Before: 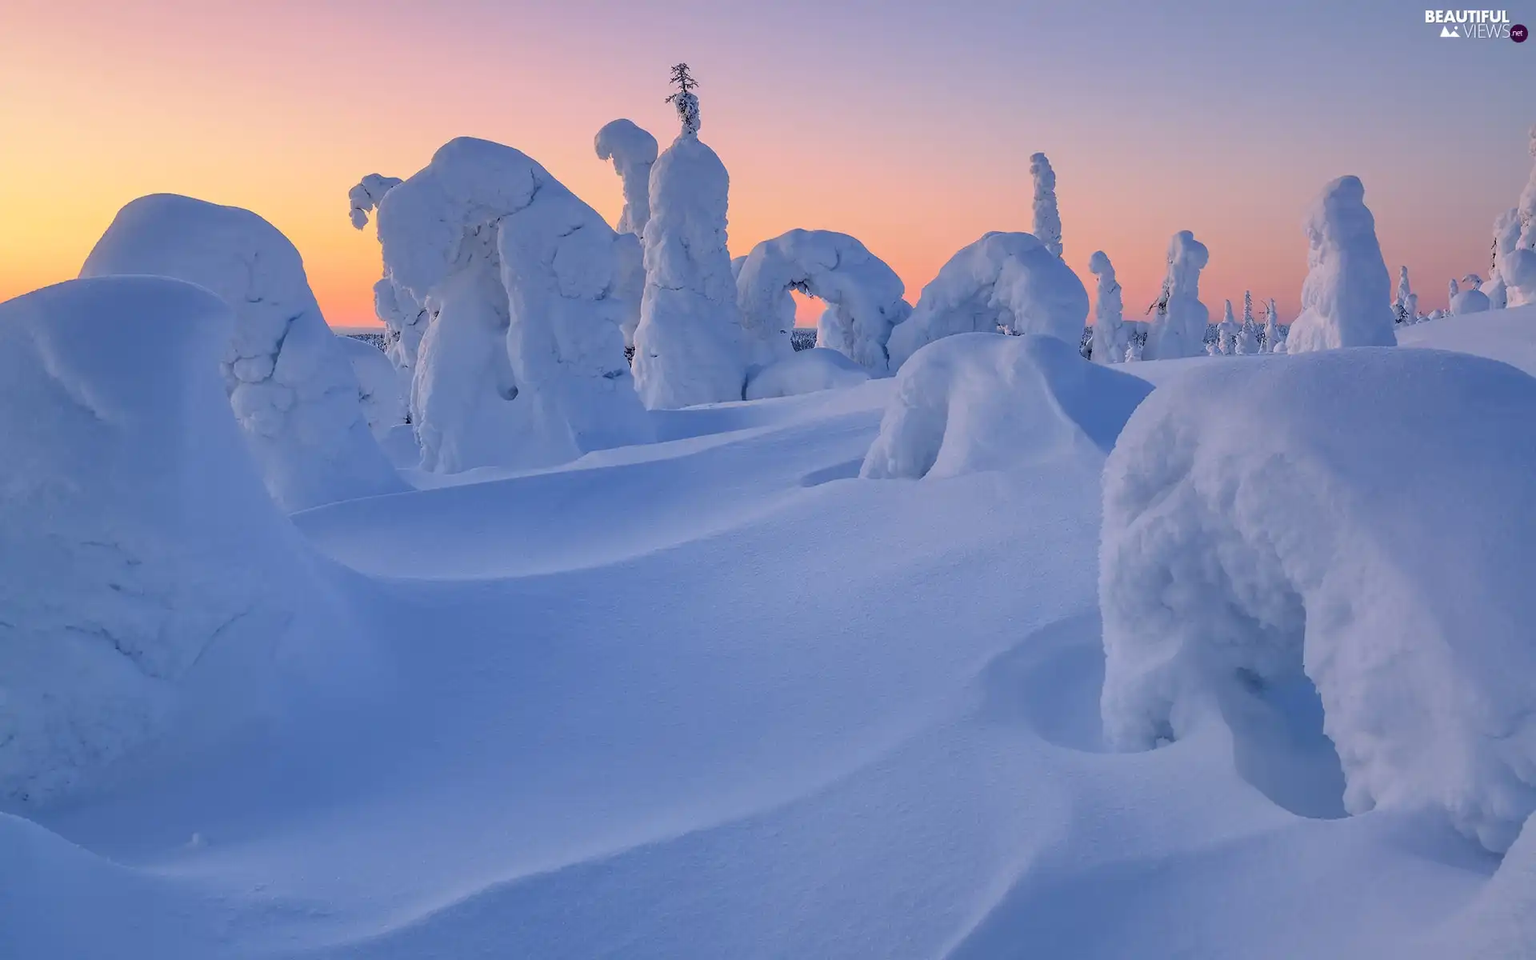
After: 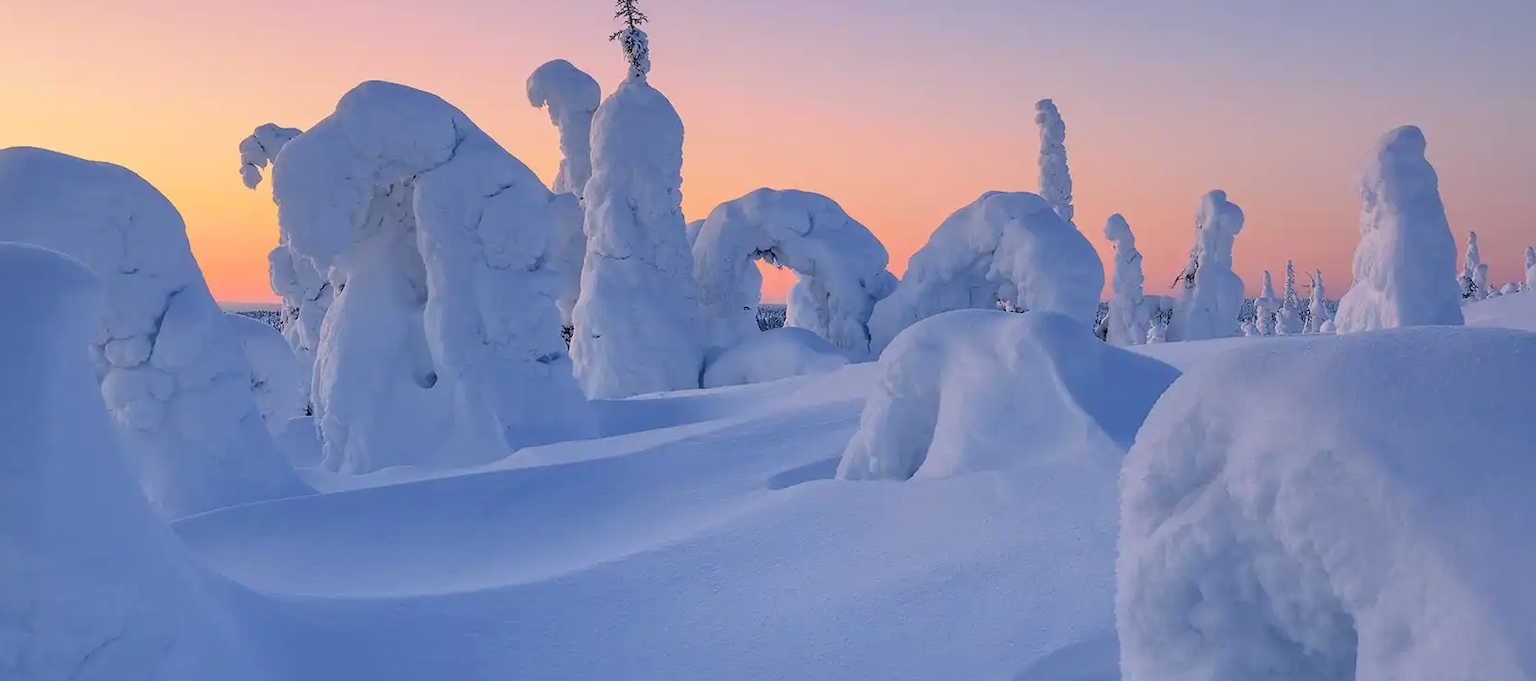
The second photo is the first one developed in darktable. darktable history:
crop and rotate: left 9.379%, top 7.099%, right 5.007%, bottom 32.092%
